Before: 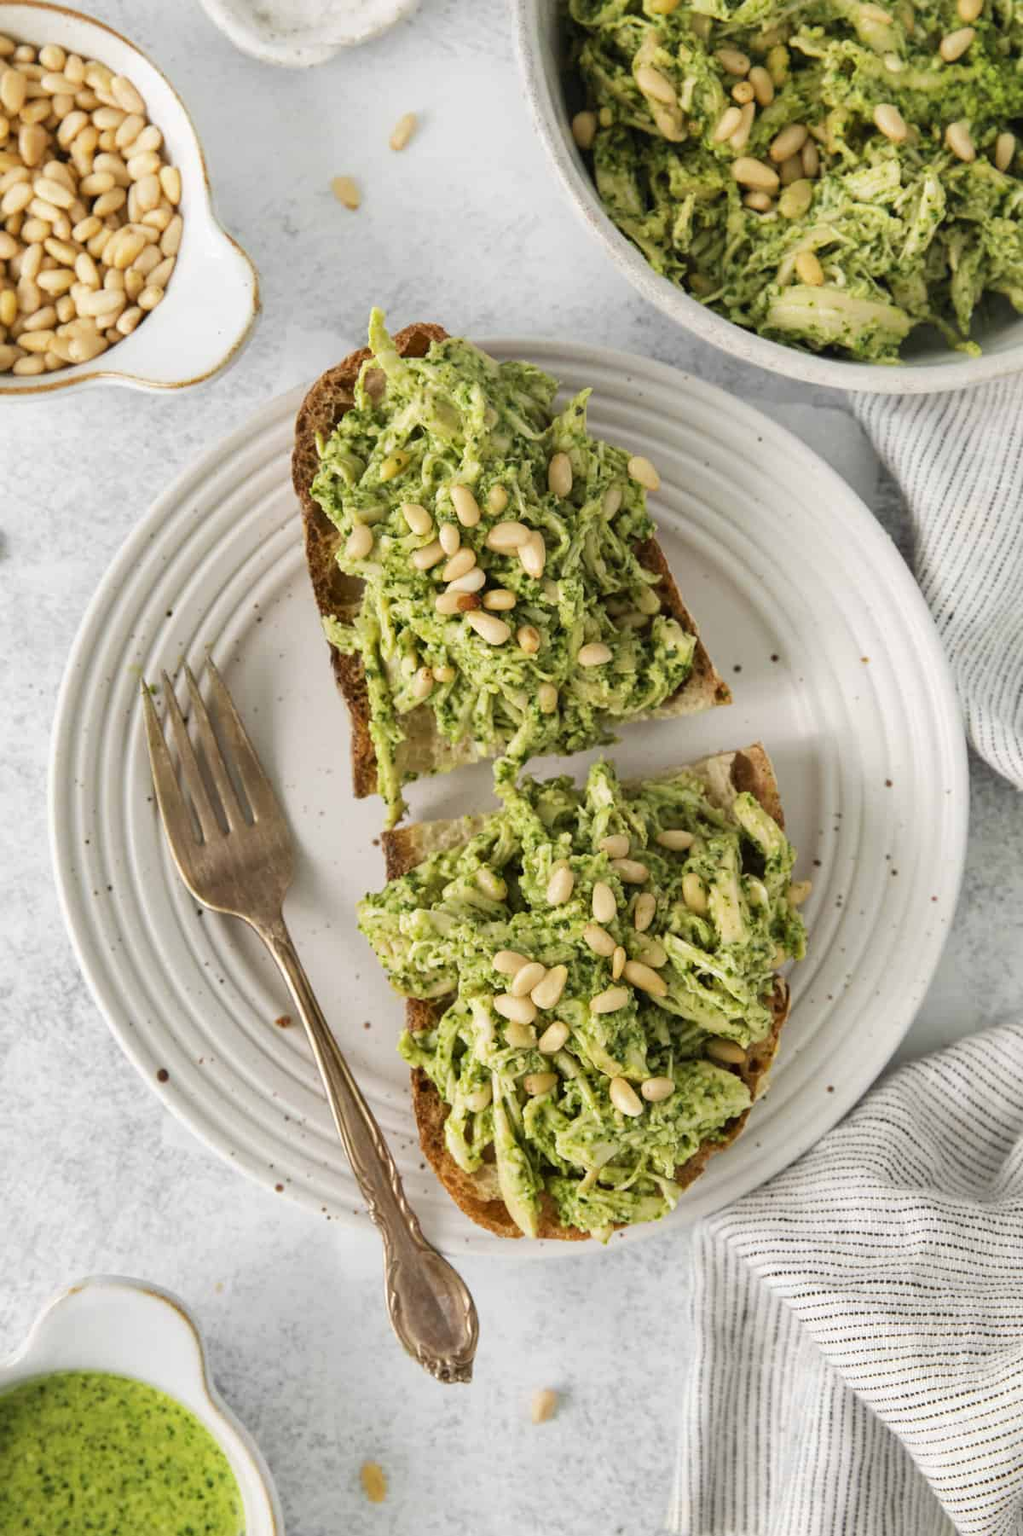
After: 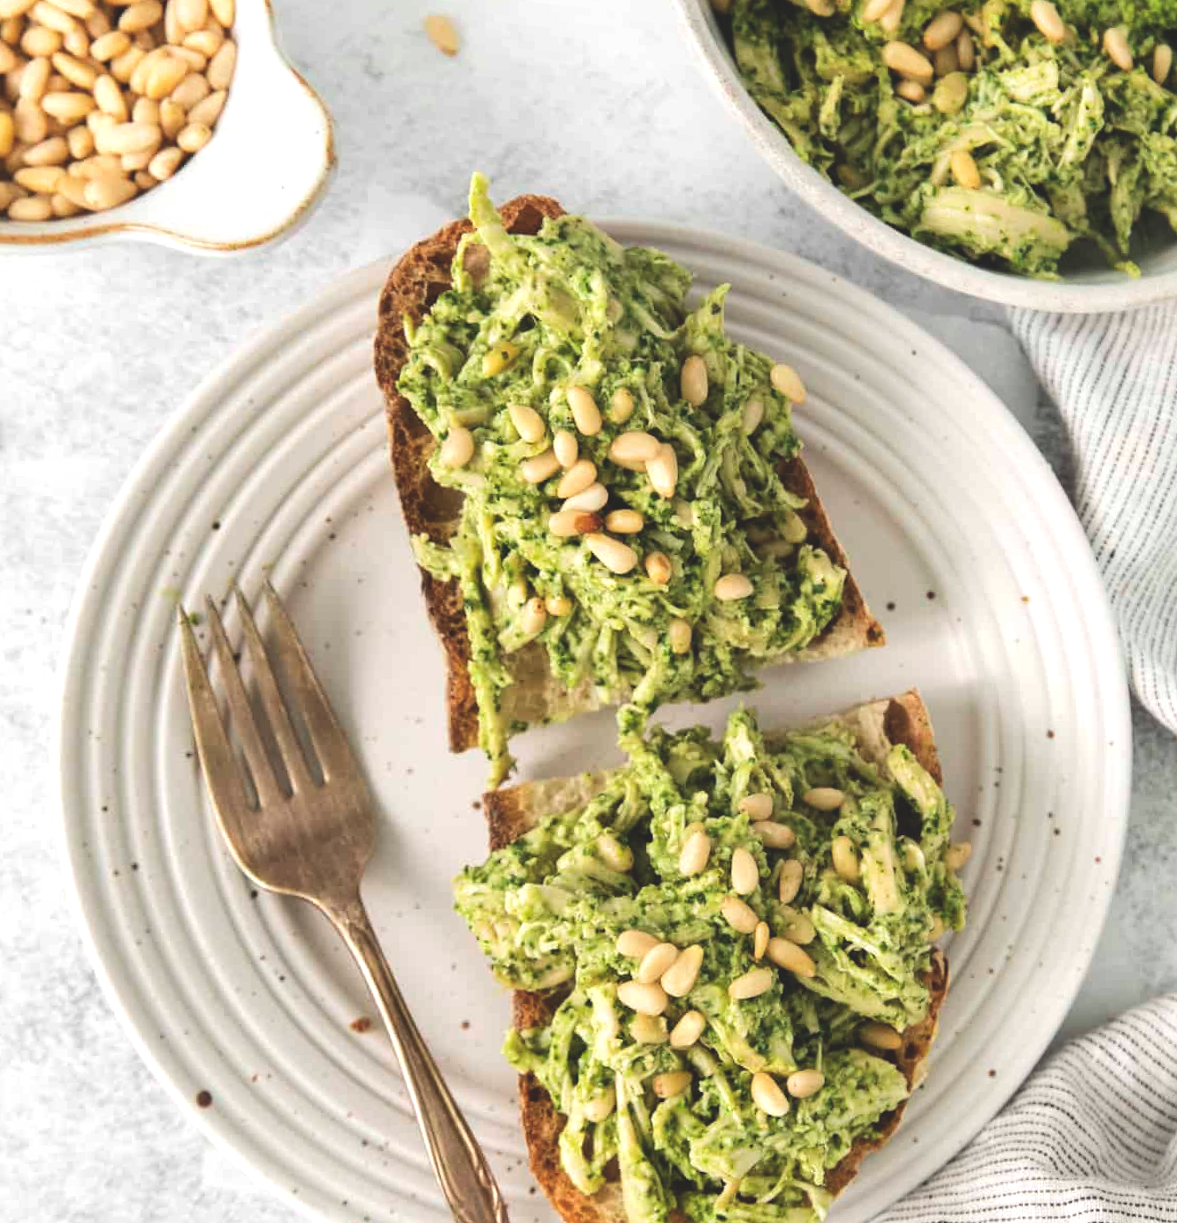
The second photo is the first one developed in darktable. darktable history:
rotate and perspective: rotation -0.013°, lens shift (vertical) -0.027, lens shift (horizontal) 0.178, crop left 0.016, crop right 0.989, crop top 0.082, crop bottom 0.918
crop: left 0.387%, top 5.469%, bottom 19.809%
tone equalizer: -8 EV -0.417 EV, -7 EV -0.389 EV, -6 EV -0.333 EV, -5 EV -0.222 EV, -3 EV 0.222 EV, -2 EV 0.333 EV, -1 EV 0.389 EV, +0 EV 0.417 EV, edges refinement/feathering 500, mask exposure compensation -1.57 EV, preserve details no
exposure: black level correction -0.023, exposure -0.039 EV, compensate highlight preservation false
